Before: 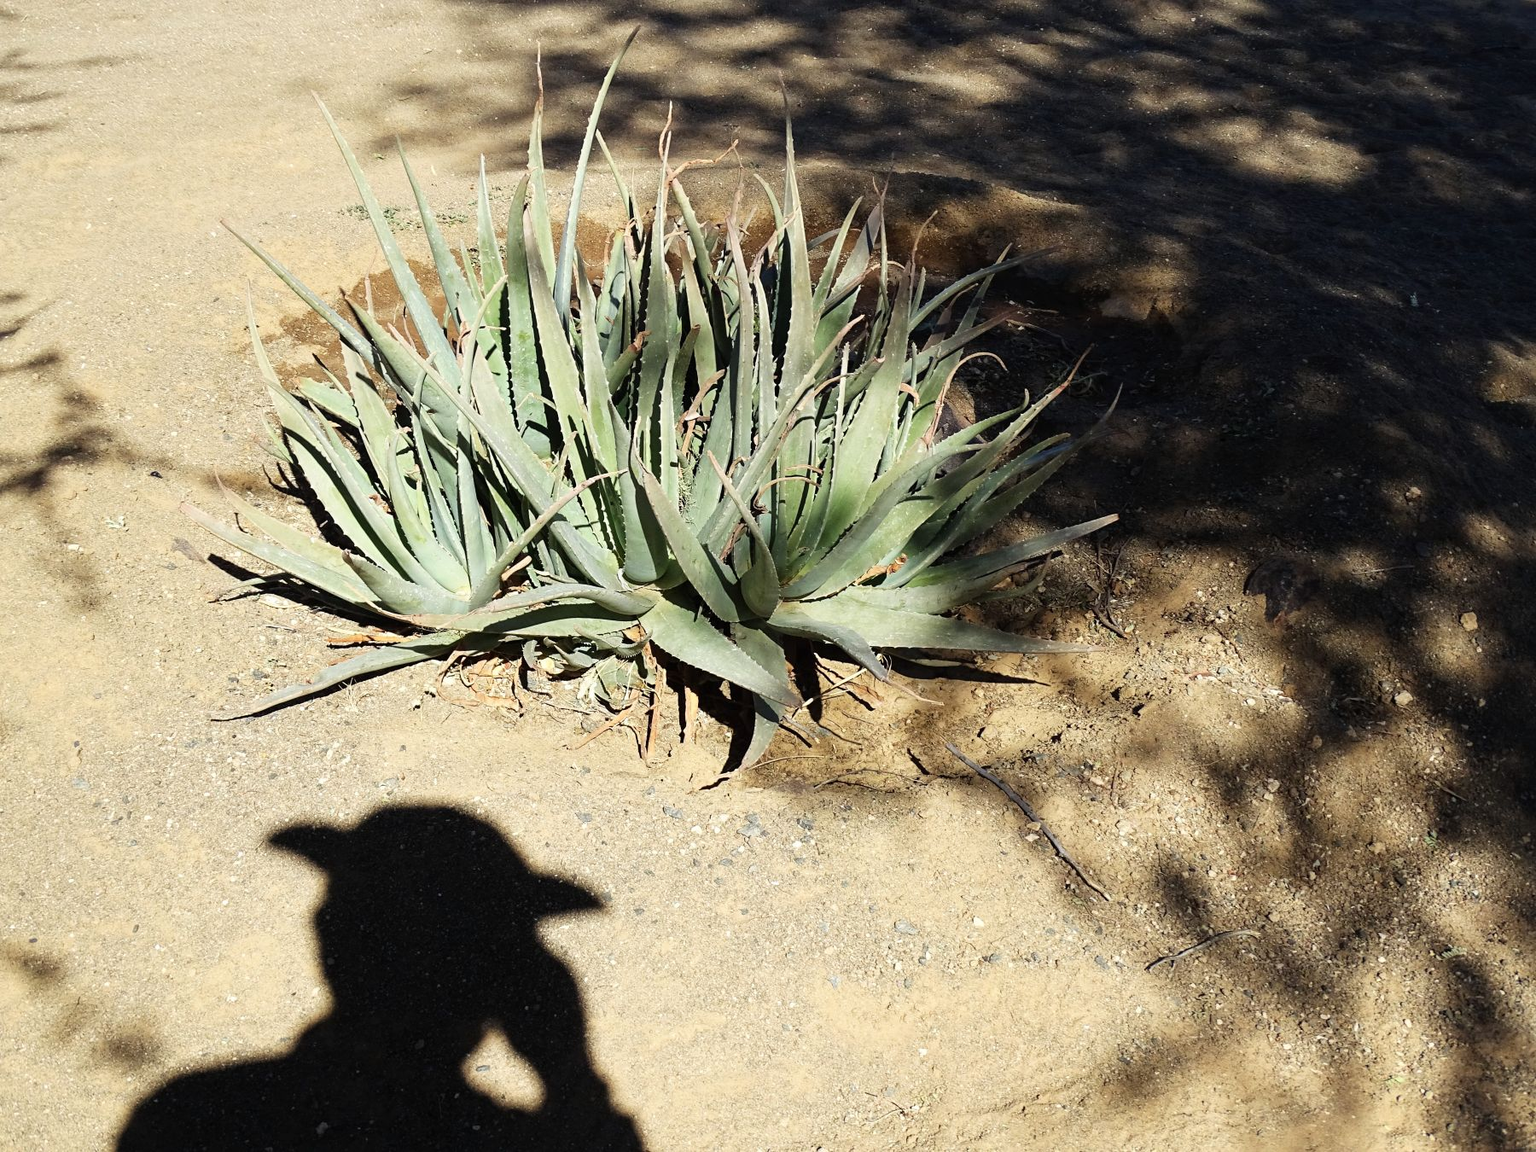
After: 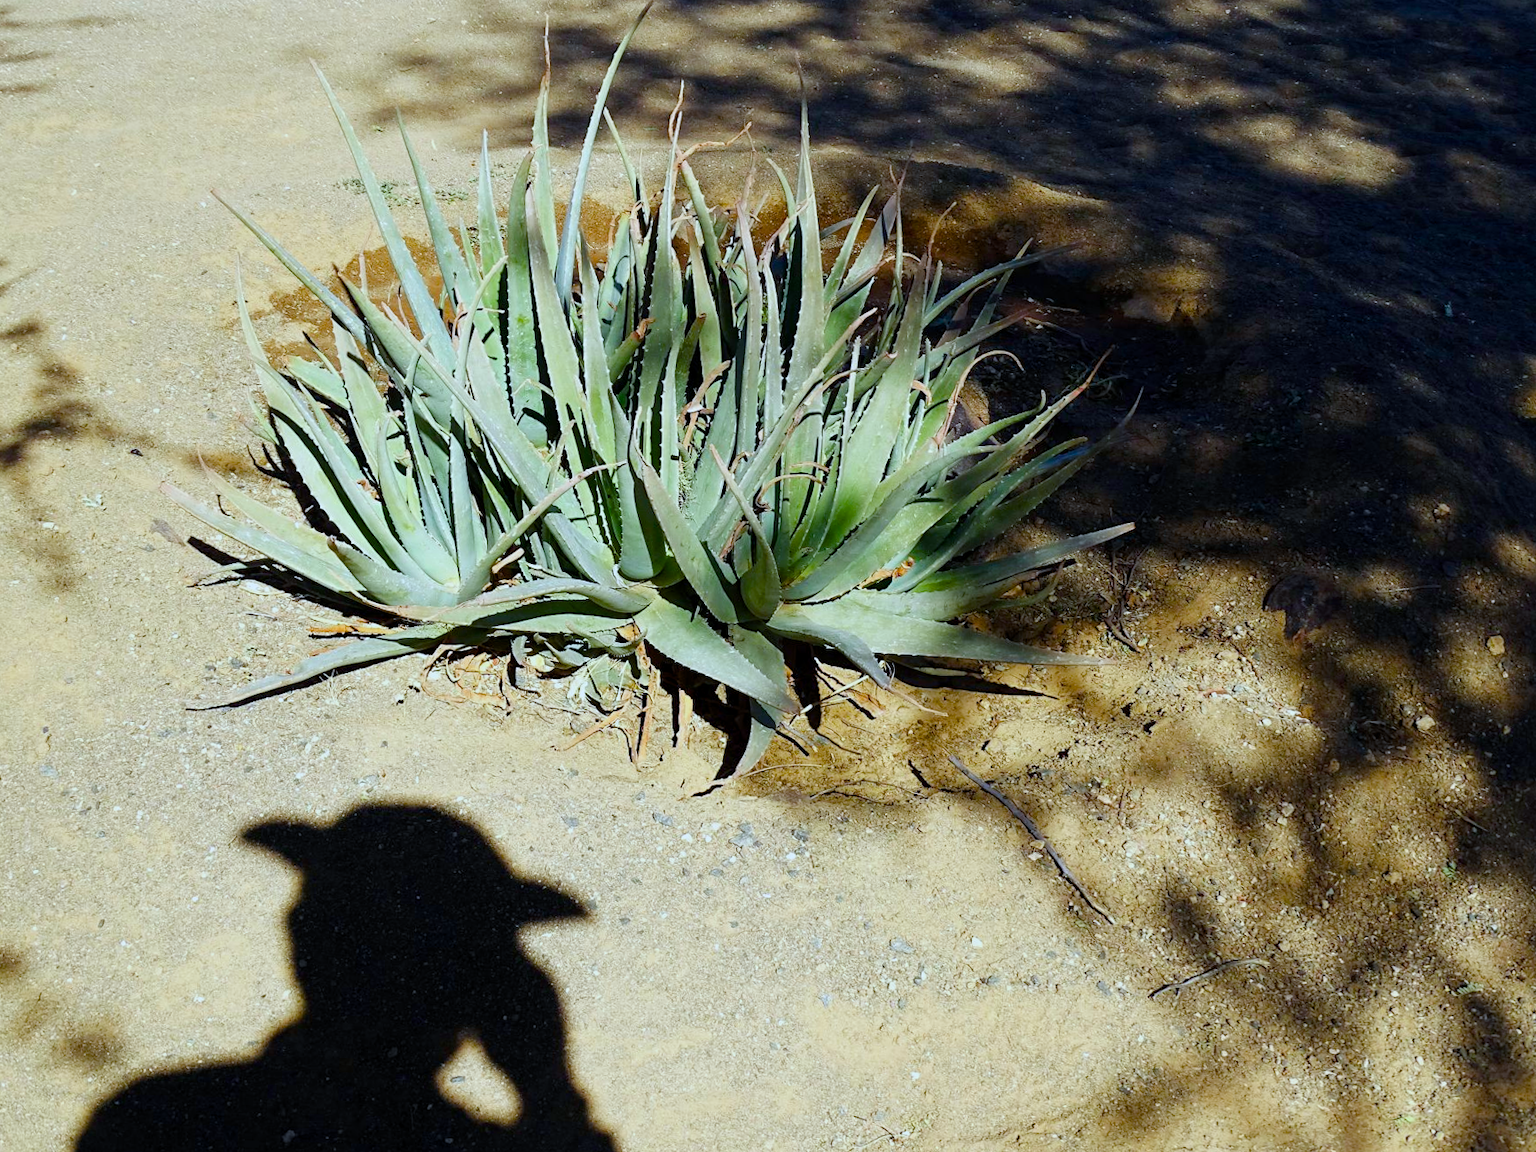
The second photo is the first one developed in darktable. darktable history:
rotate and perspective: automatic cropping original format, crop left 0, crop top 0
white balance: red 0.924, blue 1.095
crop and rotate: angle -1.69°
exposure: black level correction 0.001, exposure -0.2 EV, compensate highlight preservation false
color balance: output saturation 120%
color balance rgb: perceptual saturation grading › global saturation 35%, perceptual saturation grading › highlights -30%, perceptual saturation grading › shadows 35%, perceptual brilliance grading › global brilliance 3%, perceptual brilliance grading › highlights -3%, perceptual brilliance grading › shadows 3%
